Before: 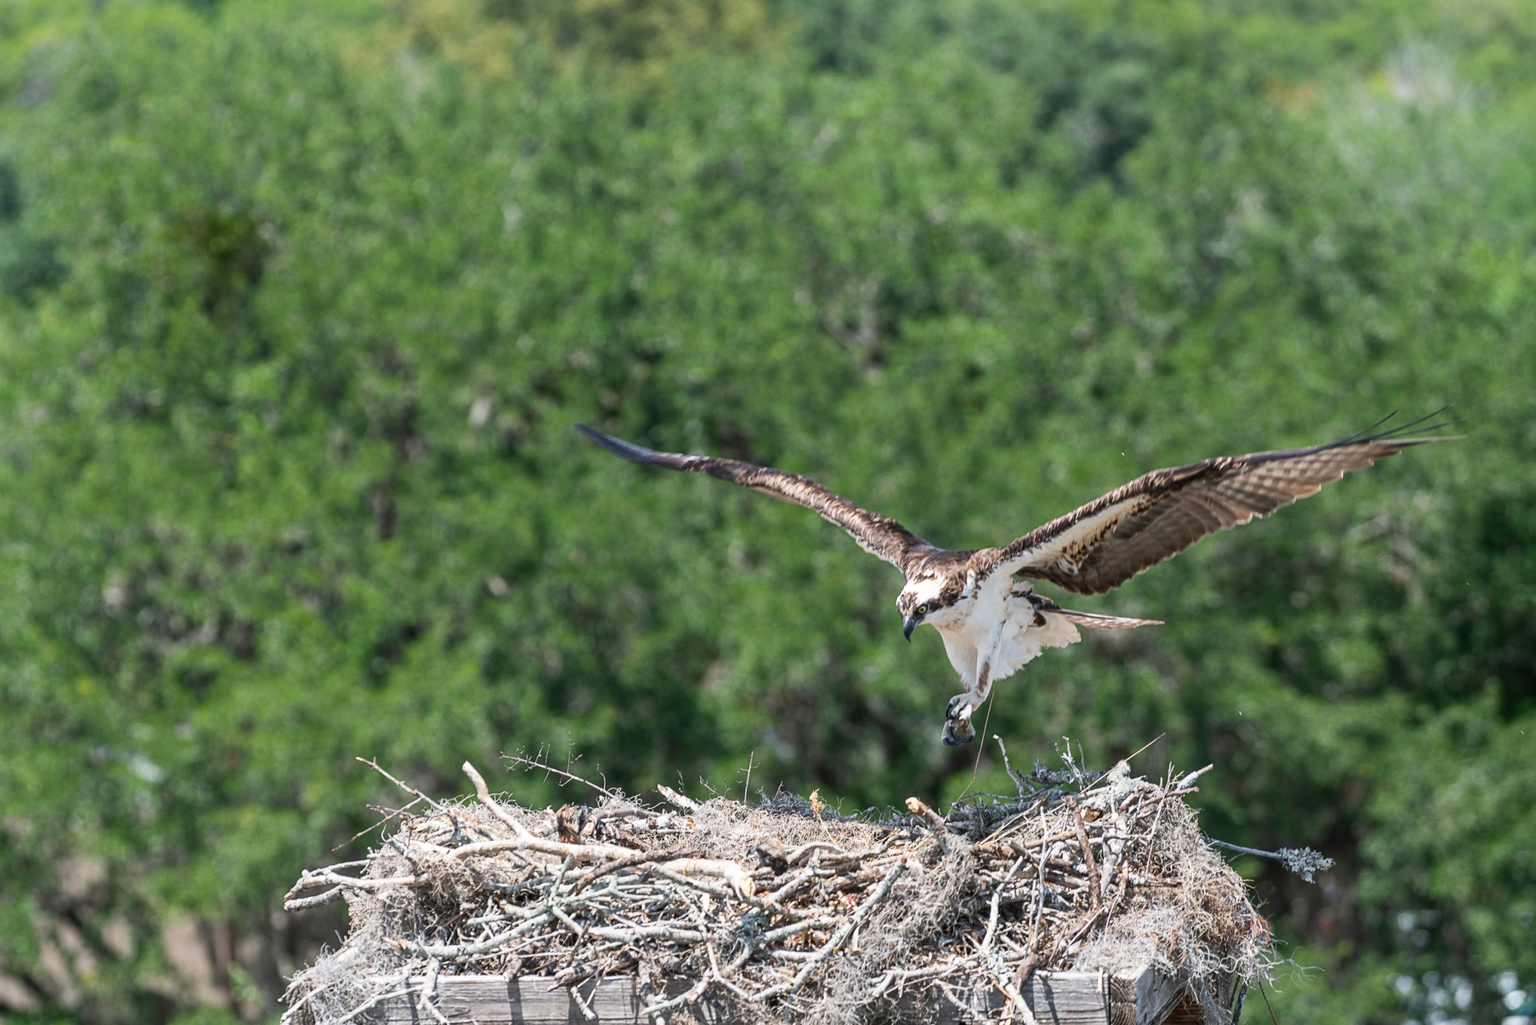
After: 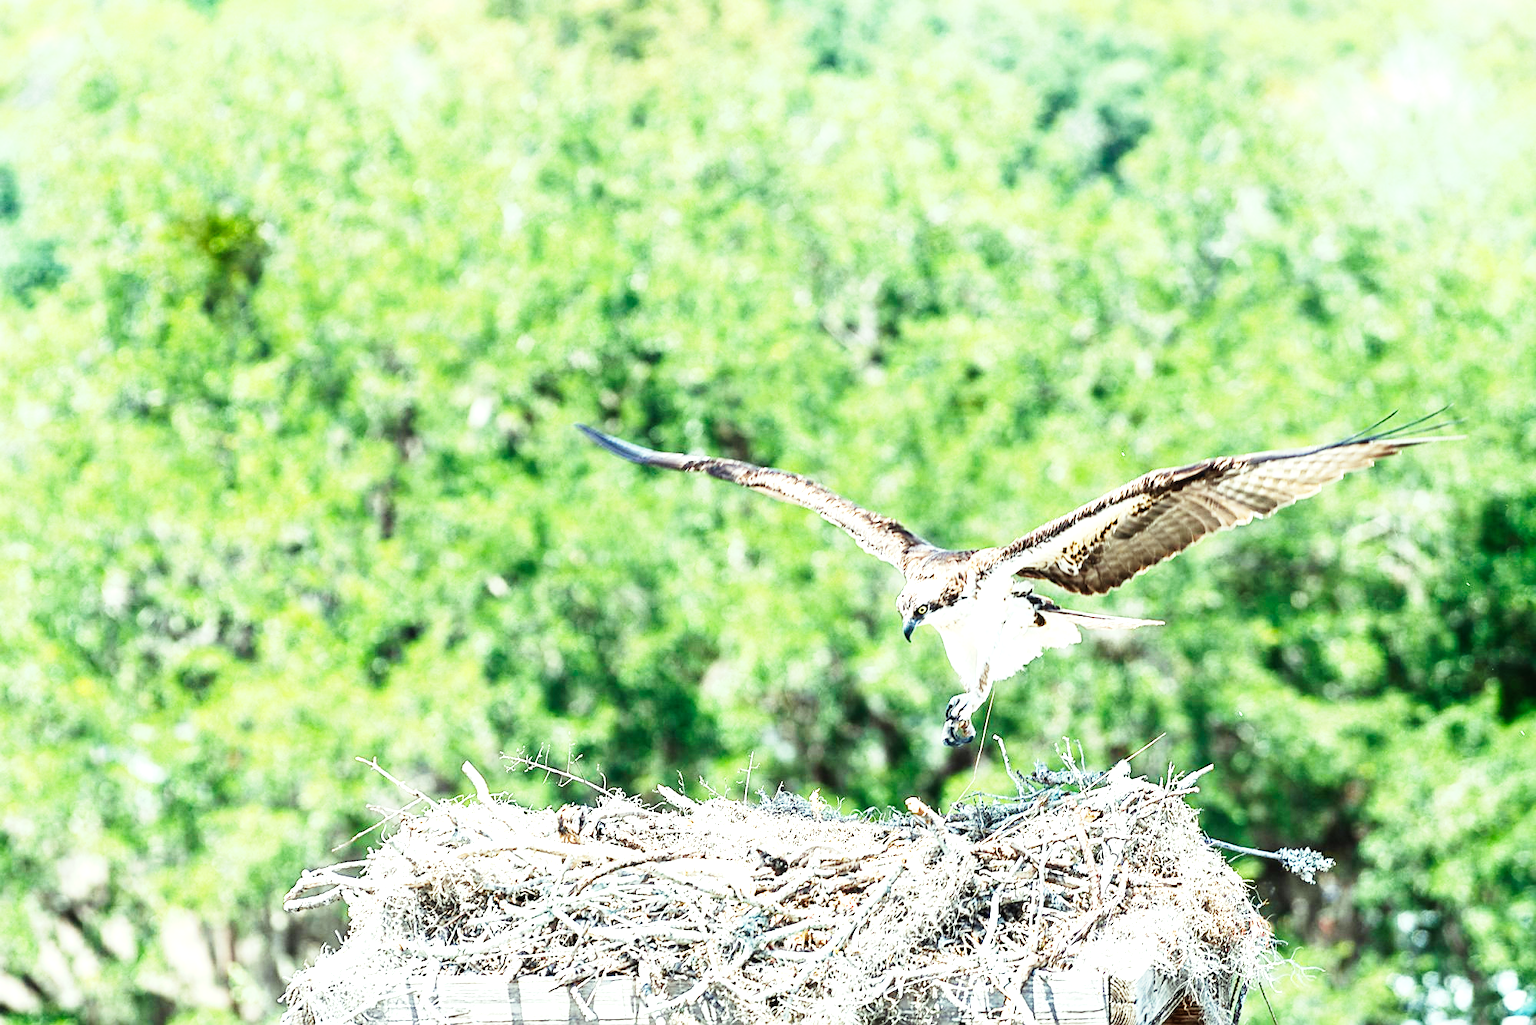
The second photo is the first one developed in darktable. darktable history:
color balance rgb: highlights gain › luminance 15.231%, highlights gain › chroma 7.019%, highlights gain › hue 128.21°, linear chroma grading › global chroma 9.139%, perceptual saturation grading › global saturation 0.933%, perceptual brilliance grading › highlights 13.285%, perceptual brilliance grading › mid-tones 8.569%, perceptual brilliance grading › shadows -17.333%
base curve: curves: ch0 [(0, 0) (0, 0.001) (0.001, 0.001) (0.004, 0.002) (0.007, 0.004) (0.015, 0.013) (0.033, 0.045) (0.052, 0.096) (0.075, 0.17) (0.099, 0.241) (0.163, 0.42) (0.219, 0.55) (0.259, 0.616) (0.327, 0.722) (0.365, 0.765) (0.522, 0.873) (0.547, 0.881) (0.689, 0.919) (0.826, 0.952) (1, 1)], preserve colors none
sharpen: radius 1.914, amount 0.406, threshold 1.386
exposure: black level correction 0, exposure 1.001 EV, compensate exposure bias true, compensate highlight preservation false
